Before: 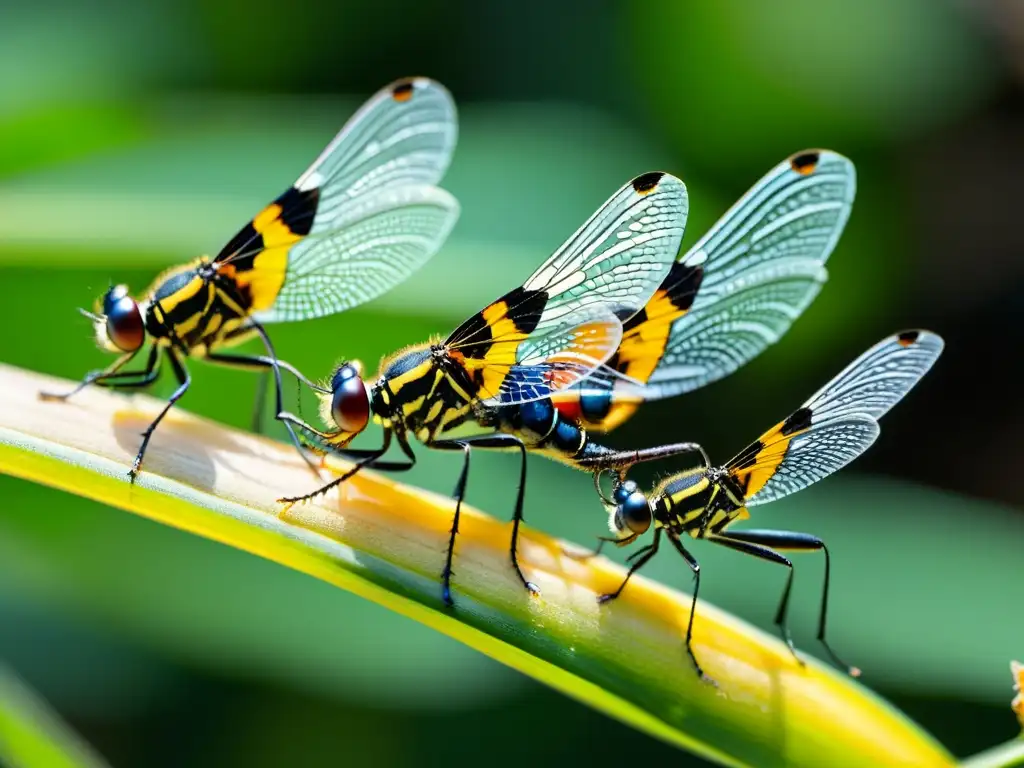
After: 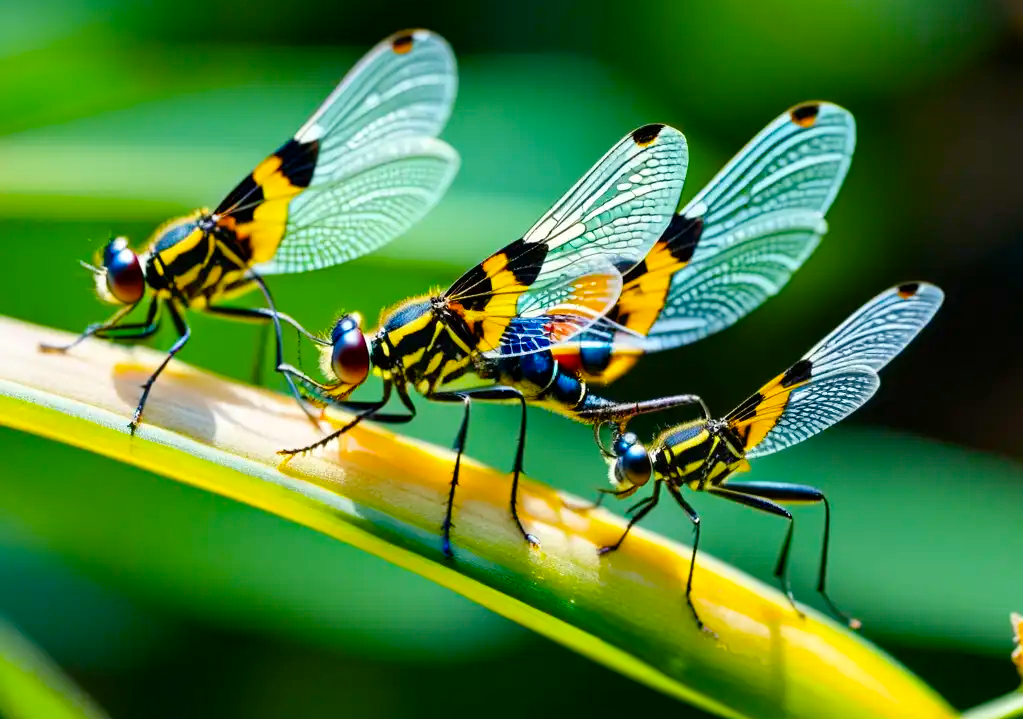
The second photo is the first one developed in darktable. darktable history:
crop and rotate: top 6.3%
color balance rgb: global offset › hue 169.46°, perceptual saturation grading › global saturation 20%, perceptual saturation grading › highlights -13.969%, perceptual saturation grading › shadows 49.902%, global vibrance 29.595%
tone equalizer: mask exposure compensation -0.495 EV
